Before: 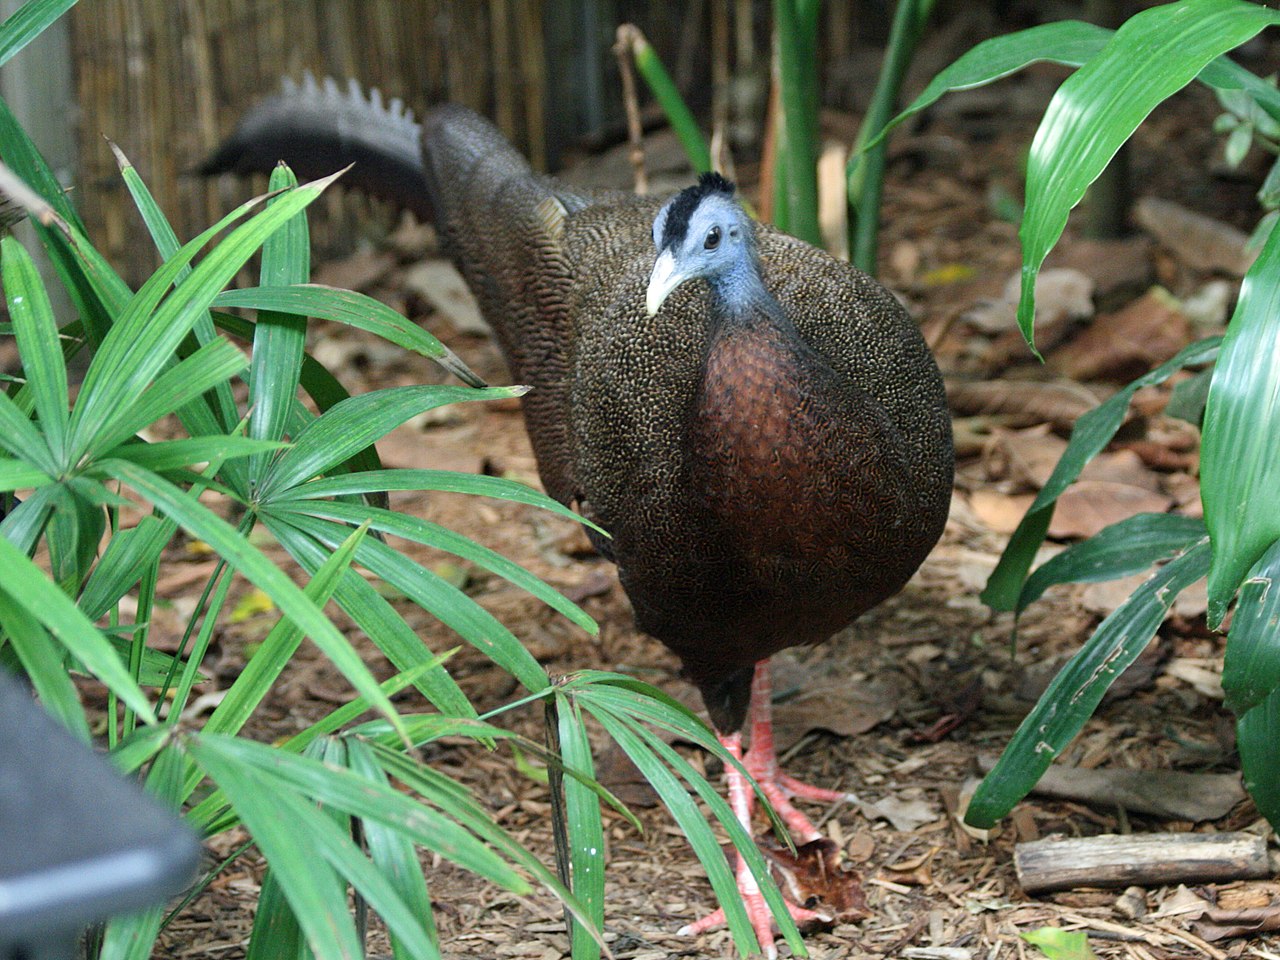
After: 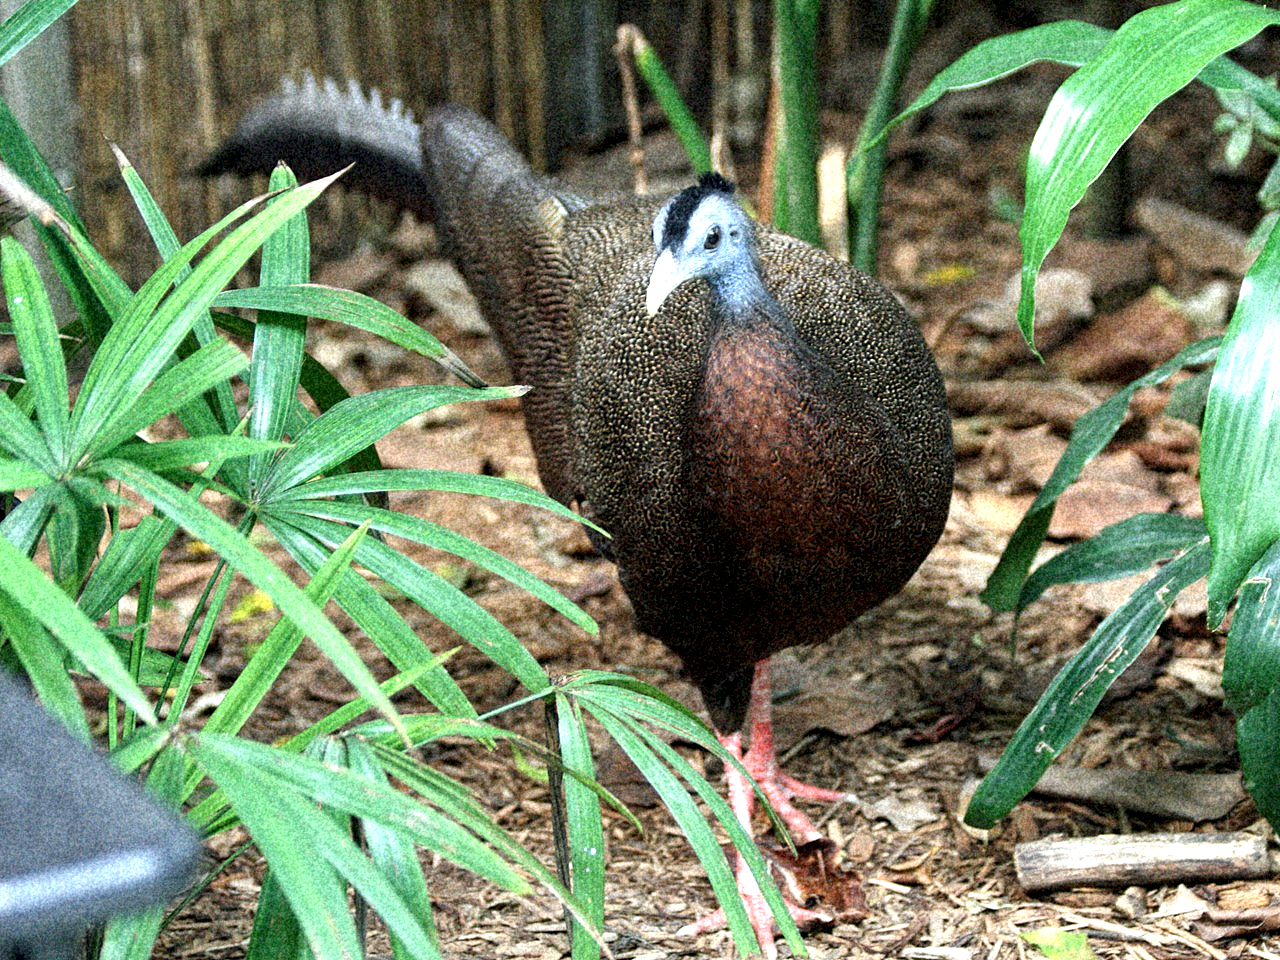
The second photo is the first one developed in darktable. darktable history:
white balance: emerald 1
exposure: black level correction 0.001, exposure 0.5 EV, compensate exposure bias true, compensate highlight preservation false
grain: coarseness 46.9 ISO, strength 50.21%, mid-tones bias 0%
local contrast: highlights 123%, shadows 126%, detail 140%, midtone range 0.254
